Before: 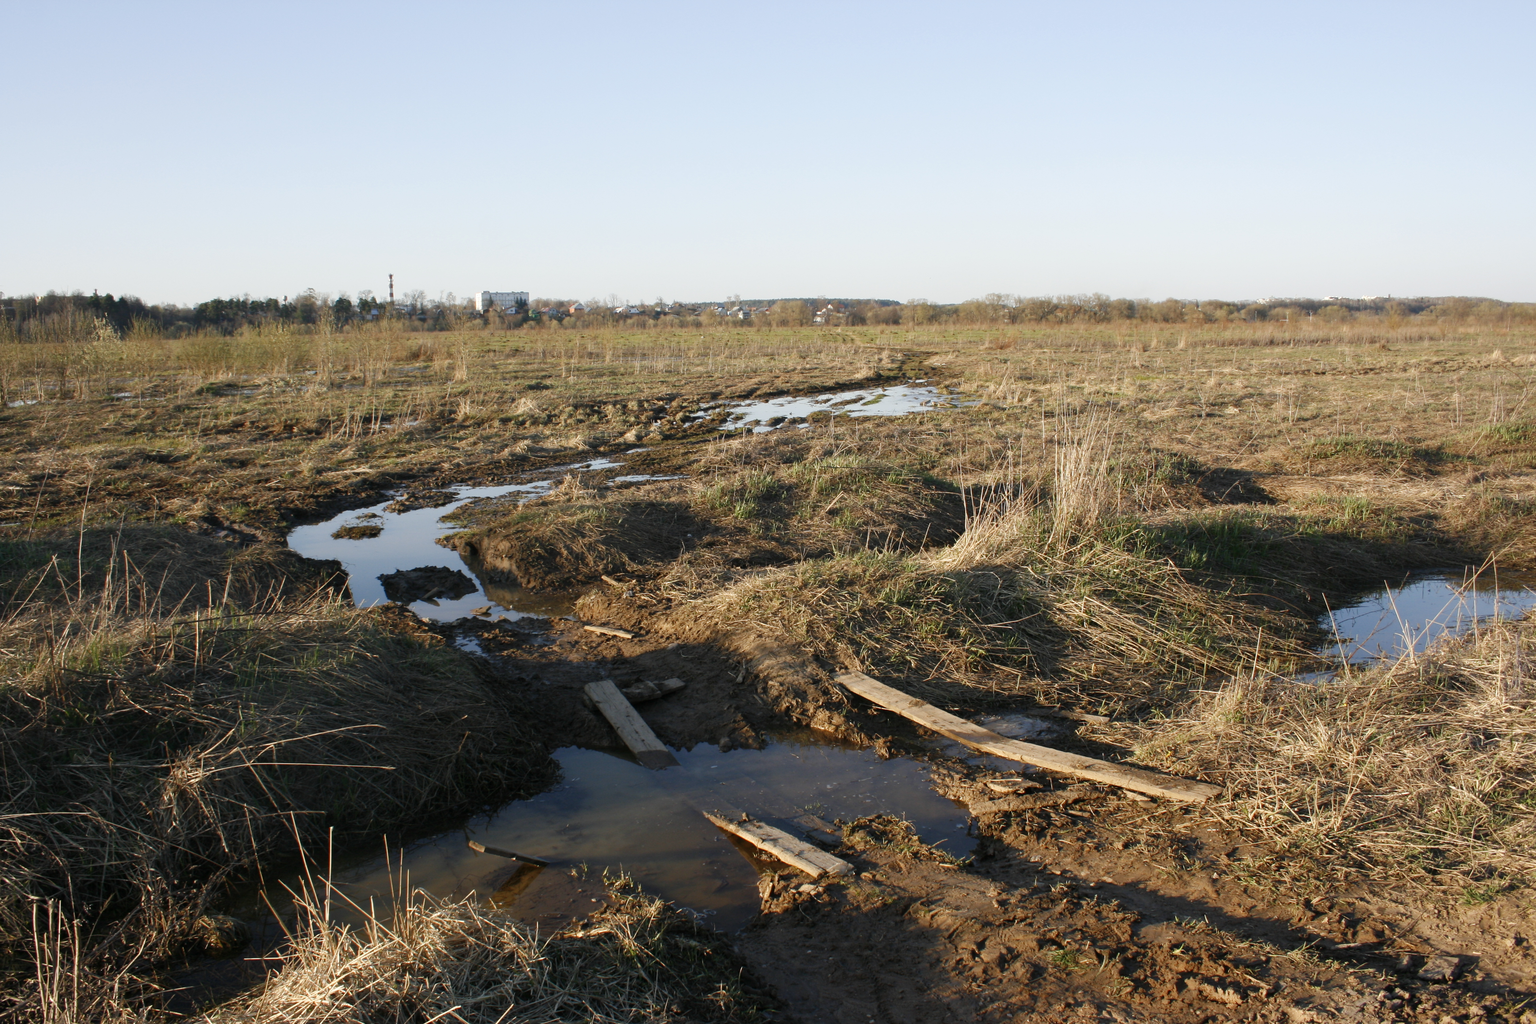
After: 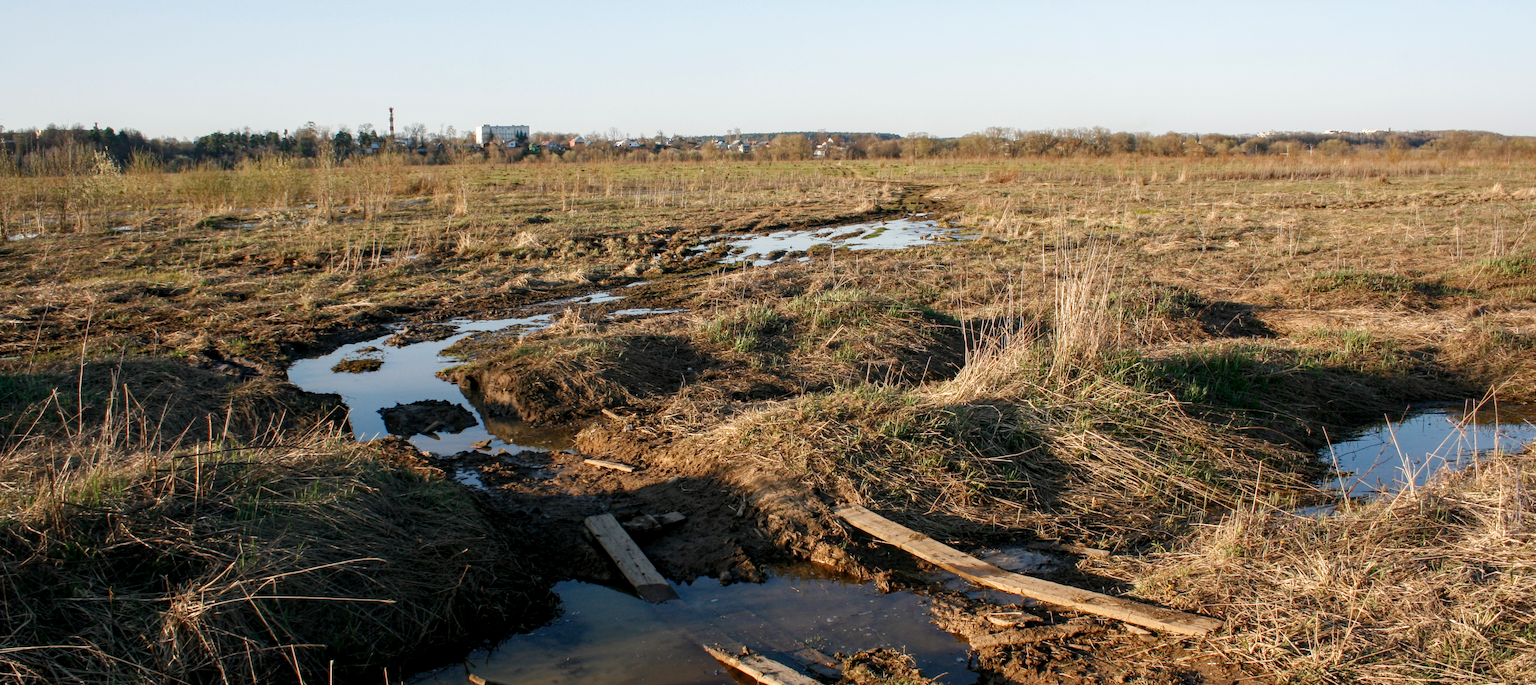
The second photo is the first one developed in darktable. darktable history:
haze removal: compatibility mode true
local contrast: on, module defaults
crop: top 16.286%, bottom 16.78%
